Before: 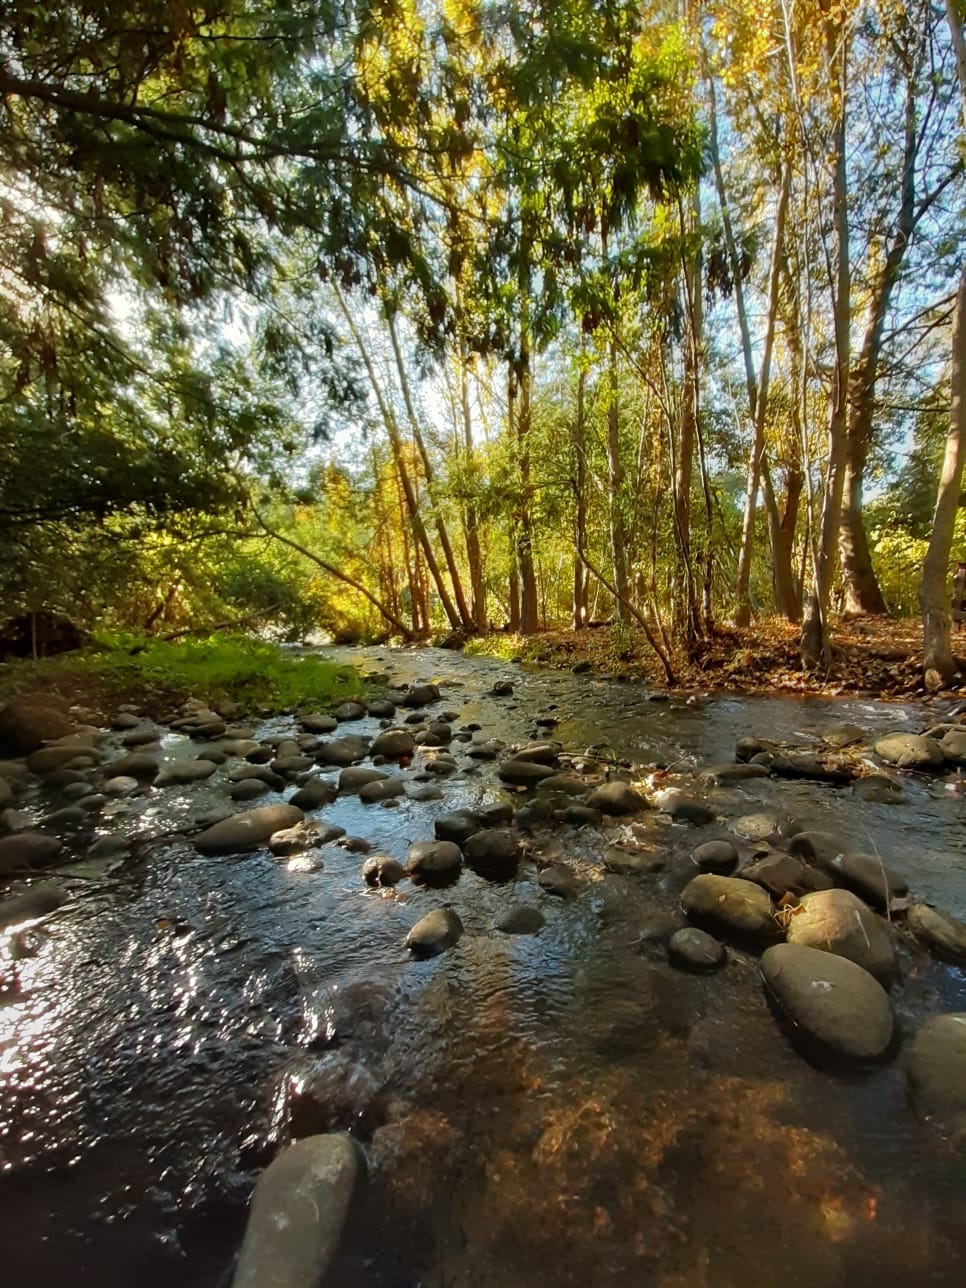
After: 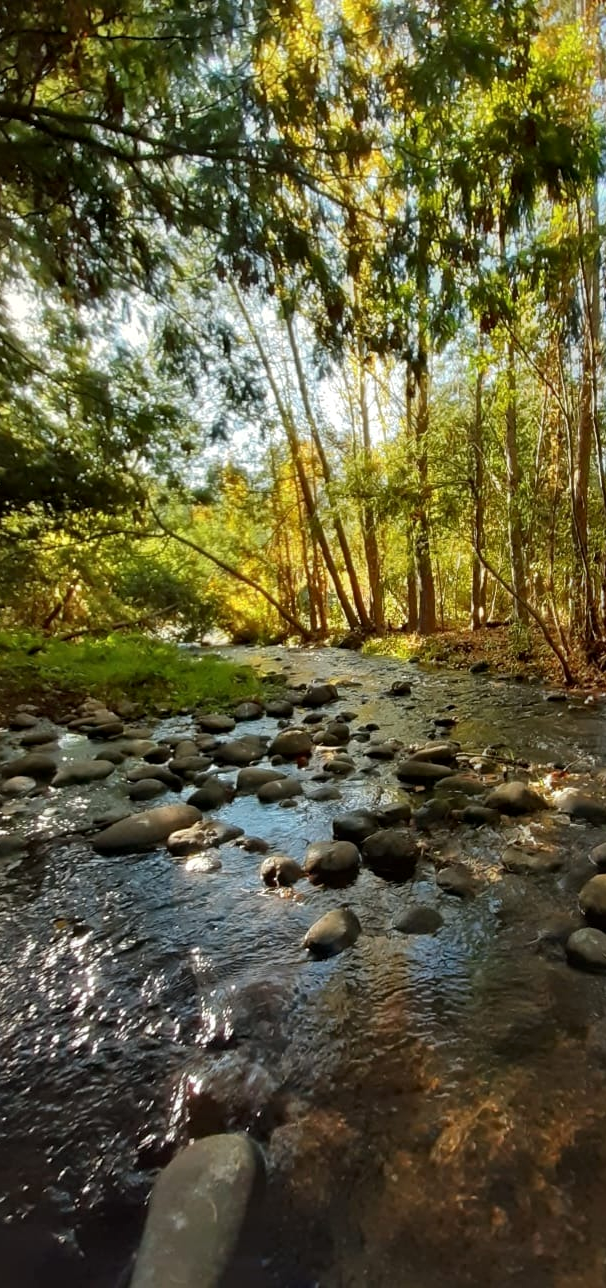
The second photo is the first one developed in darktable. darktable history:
crop: left 10.644%, right 26.528%
local contrast: mode bilateral grid, contrast 20, coarseness 50, detail 120%, midtone range 0.2
